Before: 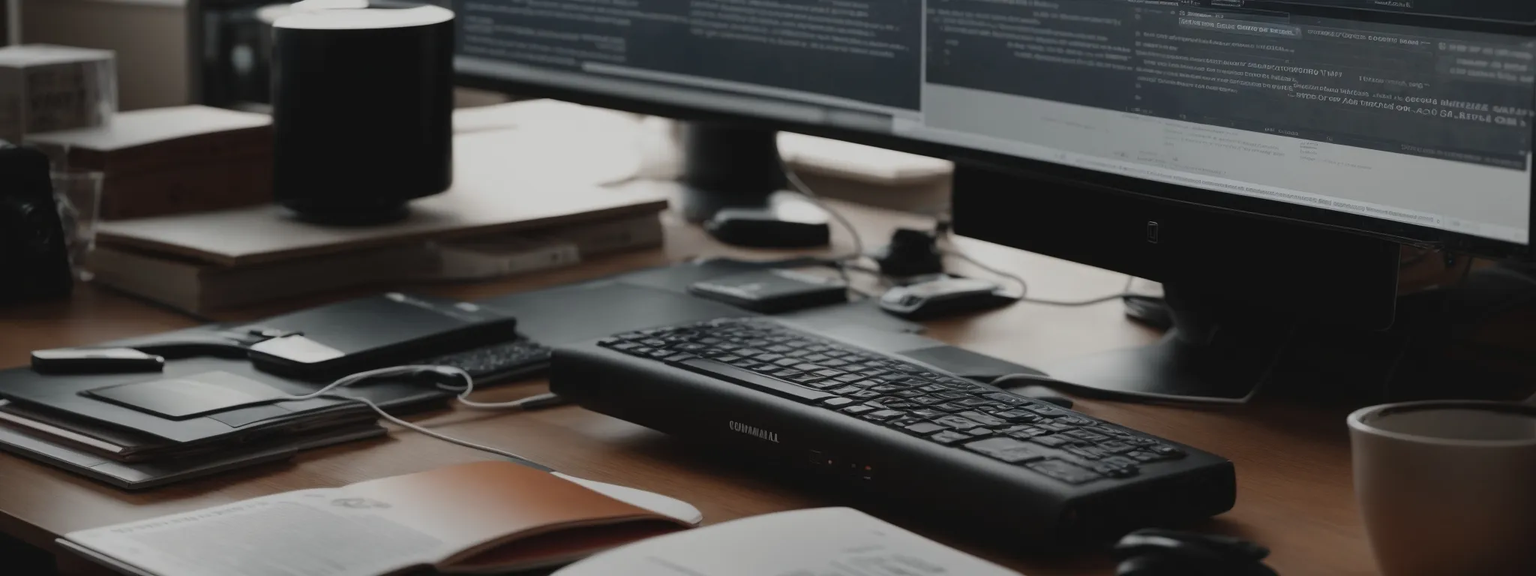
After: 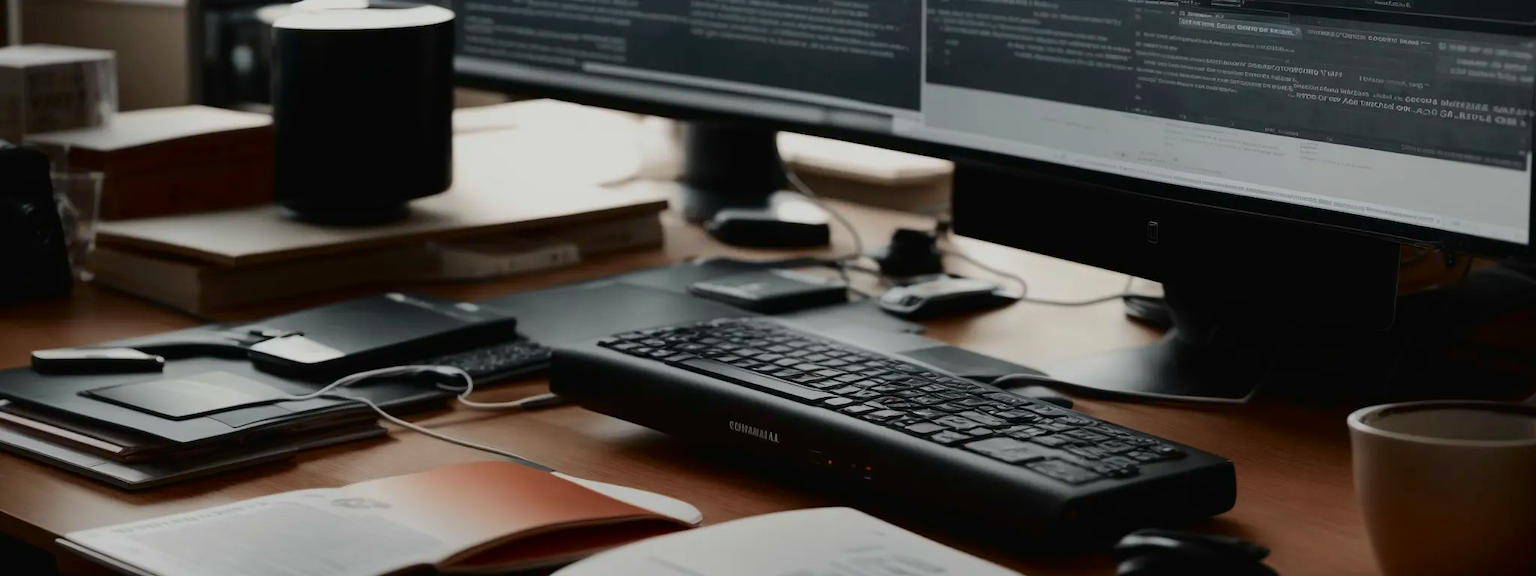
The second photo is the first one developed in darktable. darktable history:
color balance rgb: perceptual saturation grading › global saturation 20%, global vibrance 20%
tone curve: curves: ch0 [(0.003, 0) (0.066, 0.023) (0.149, 0.094) (0.264, 0.238) (0.395, 0.401) (0.517, 0.553) (0.716, 0.743) (0.813, 0.846) (1, 1)]; ch1 [(0, 0) (0.164, 0.115) (0.337, 0.332) (0.39, 0.398) (0.464, 0.461) (0.501, 0.5) (0.521, 0.529) (0.571, 0.588) (0.652, 0.681) (0.733, 0.749) (0.811, 0.796) (1, 1)]; ch2 [(0, 0) (0.337, 0.382) (0.464, 0.476) (0.501, 0.502) (0.527, 0.54) (0.556, 0.567) (0.6, 0.59) (0.687, 0.675) (1, 1)], color space Lab, independent channels, preserve colors none
